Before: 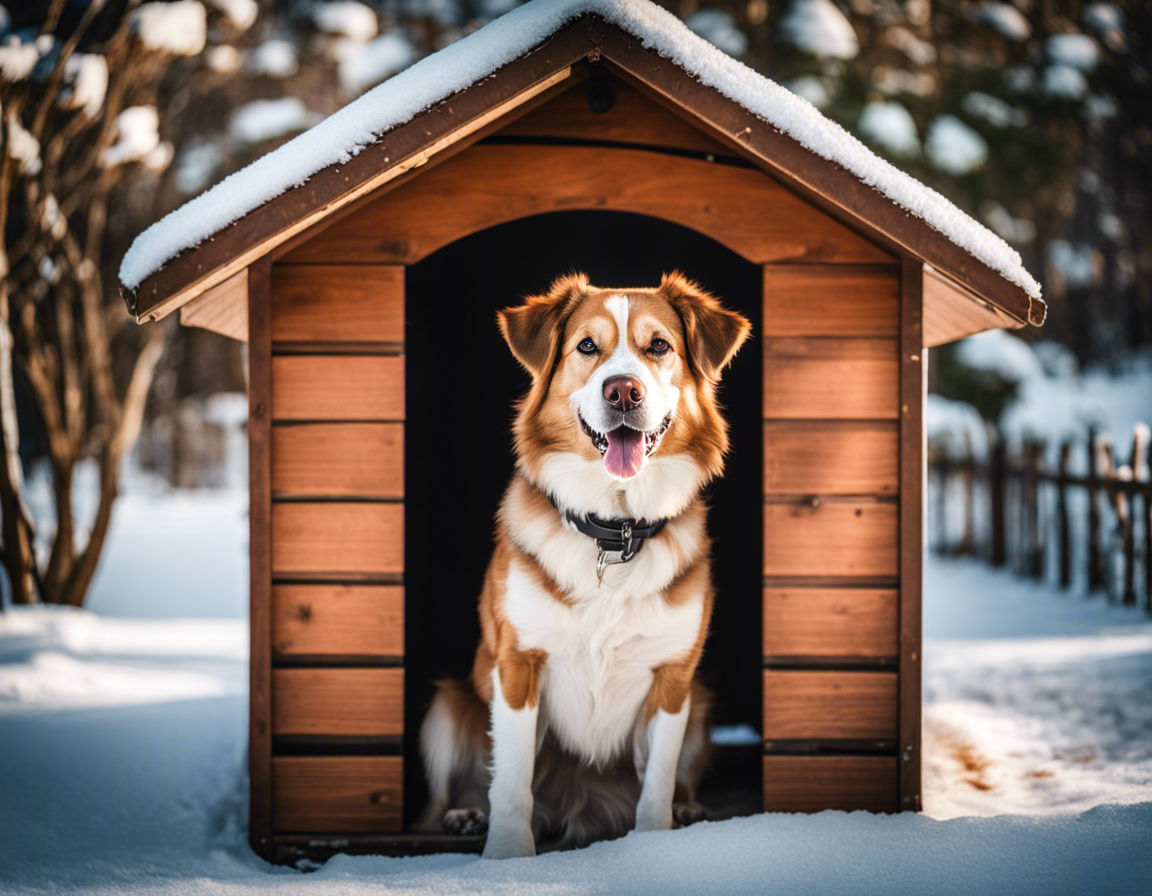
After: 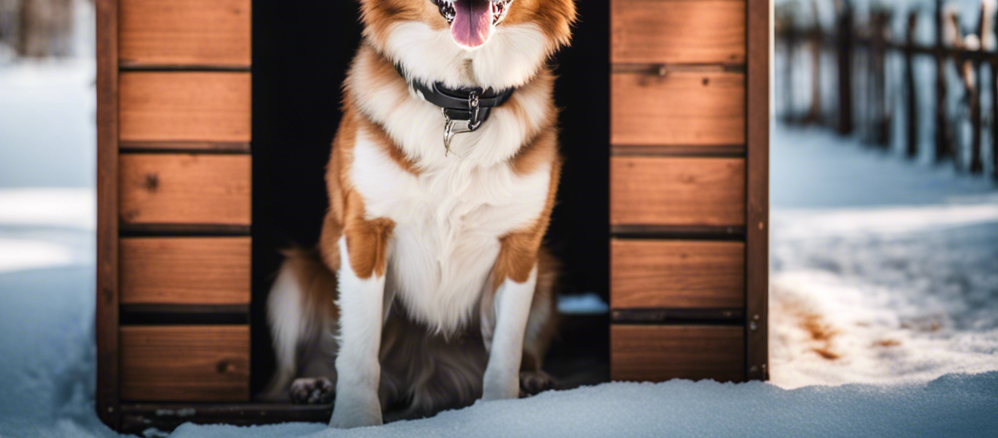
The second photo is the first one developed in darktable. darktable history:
shadows and highlights: shadows 60, soften with gaussian
crop and rotate: left 13.306%, top 48.129%, bottom 2.928%
